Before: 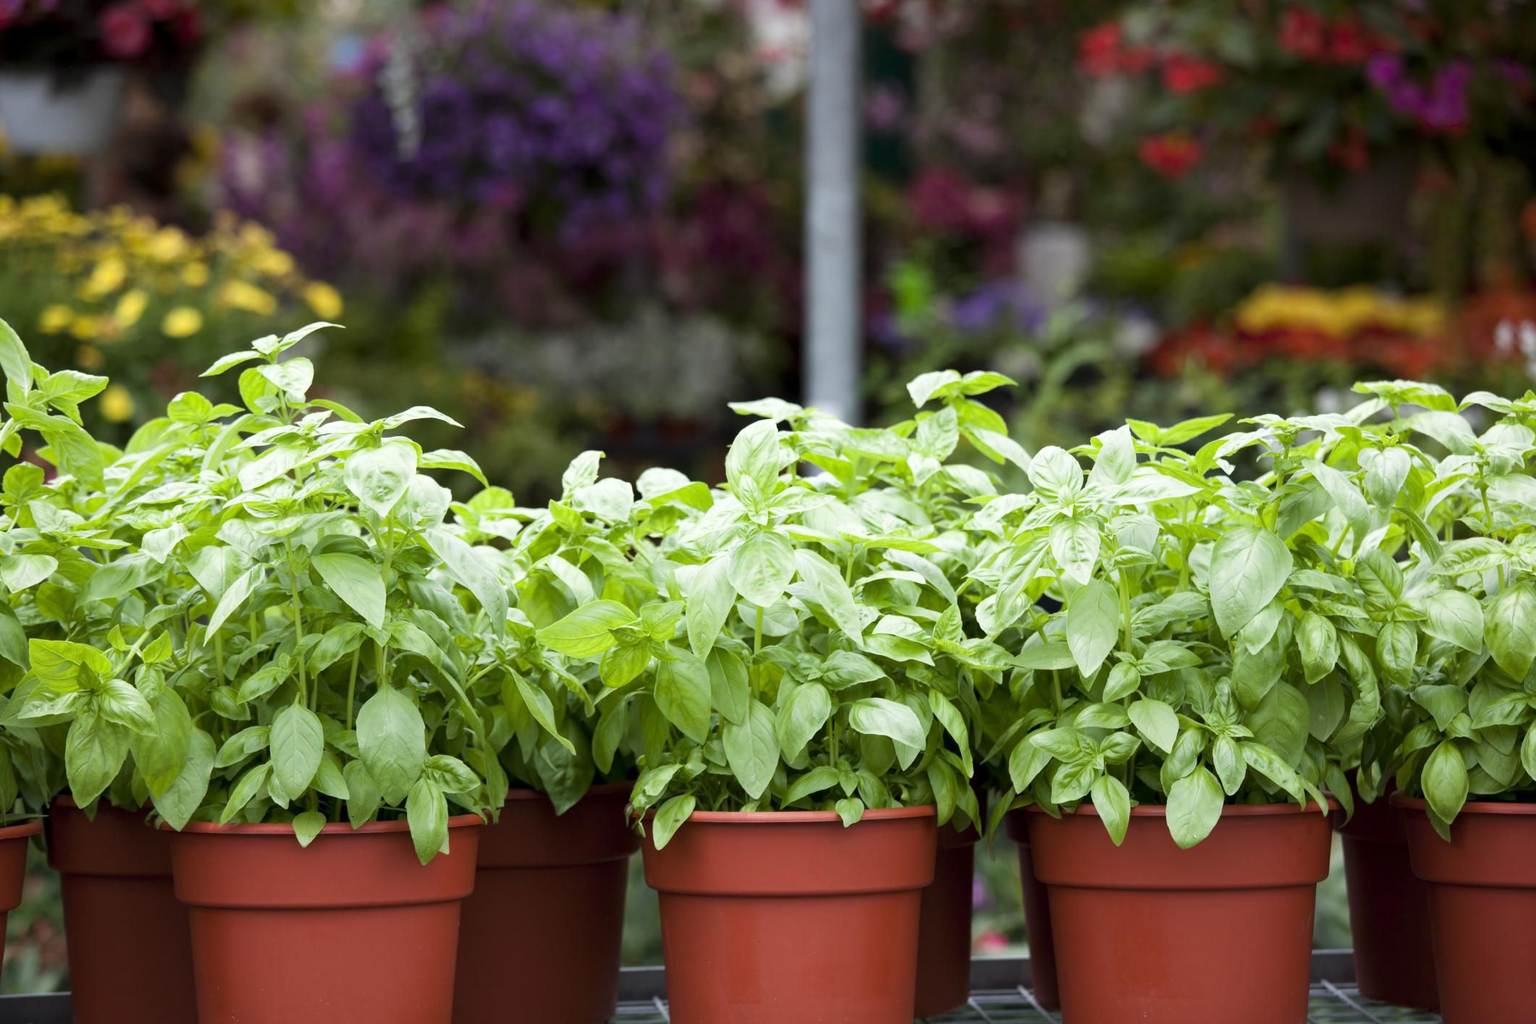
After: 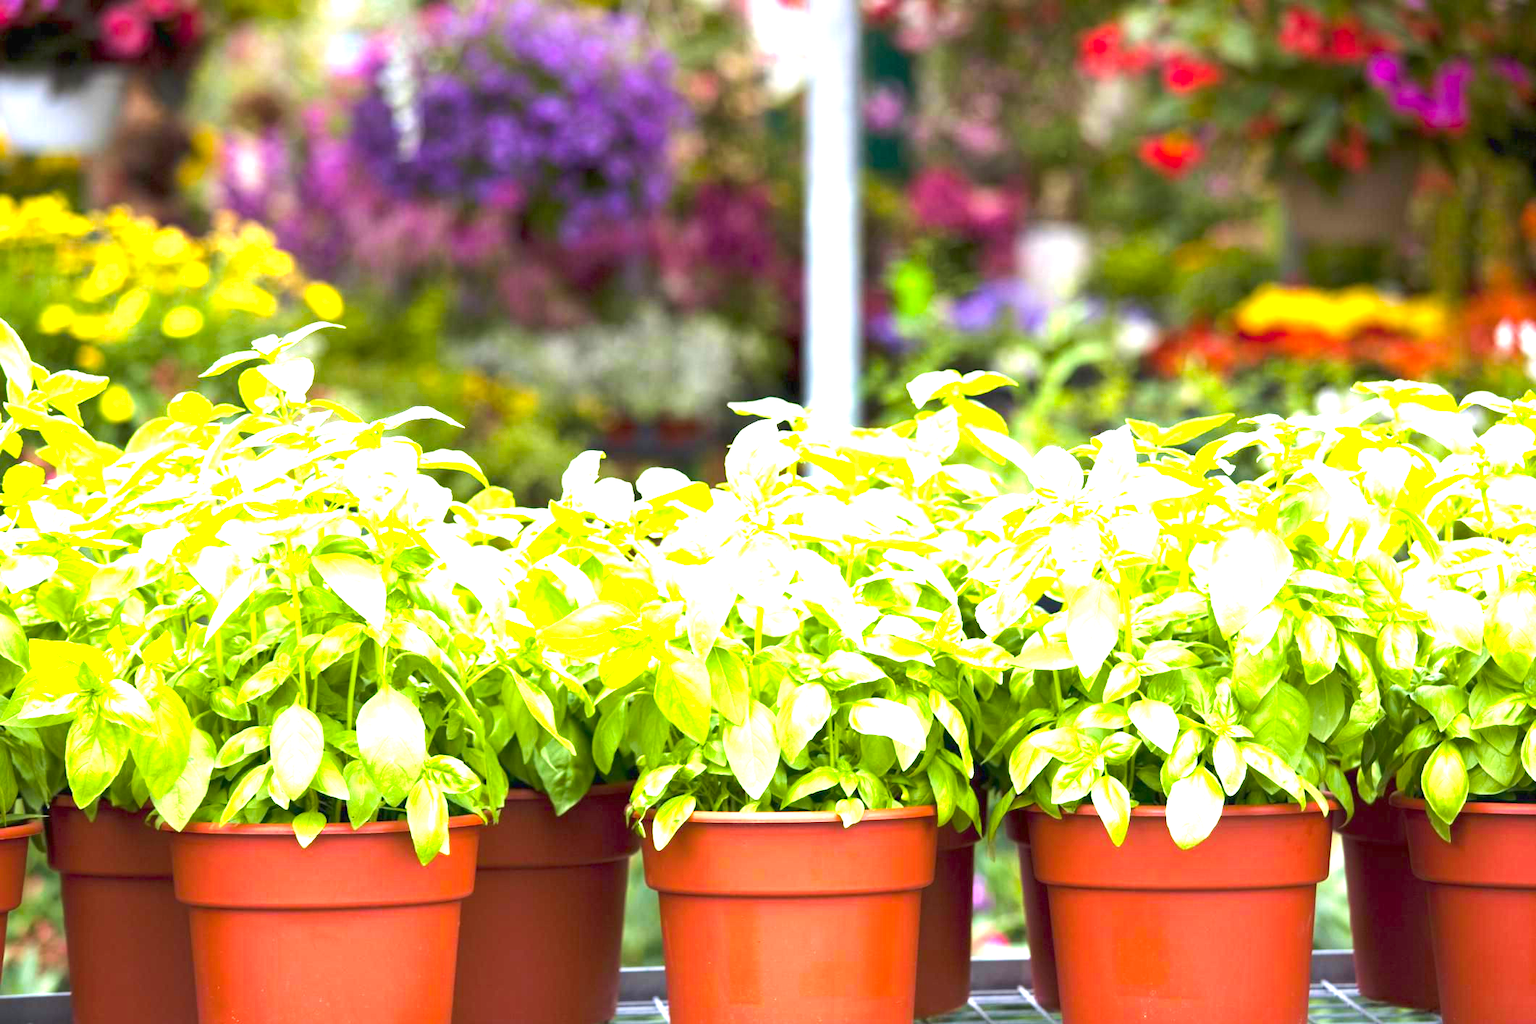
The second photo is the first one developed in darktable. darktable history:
velvia: on, module defaults
exposure: black level correction 0, exposure 2.088 EV, compensate highlight preservation false
color balance rgb: linear chroma grading › global chroma 15.154%, perceptual saturation grading › global saturation 14.942%, perceptual brilliance grading › highlights 16.123%, perceptual brilliance grading › mid-tones 6.588%, perceptual brilliance grading › shadows -15.131%, contrast -19.407%
